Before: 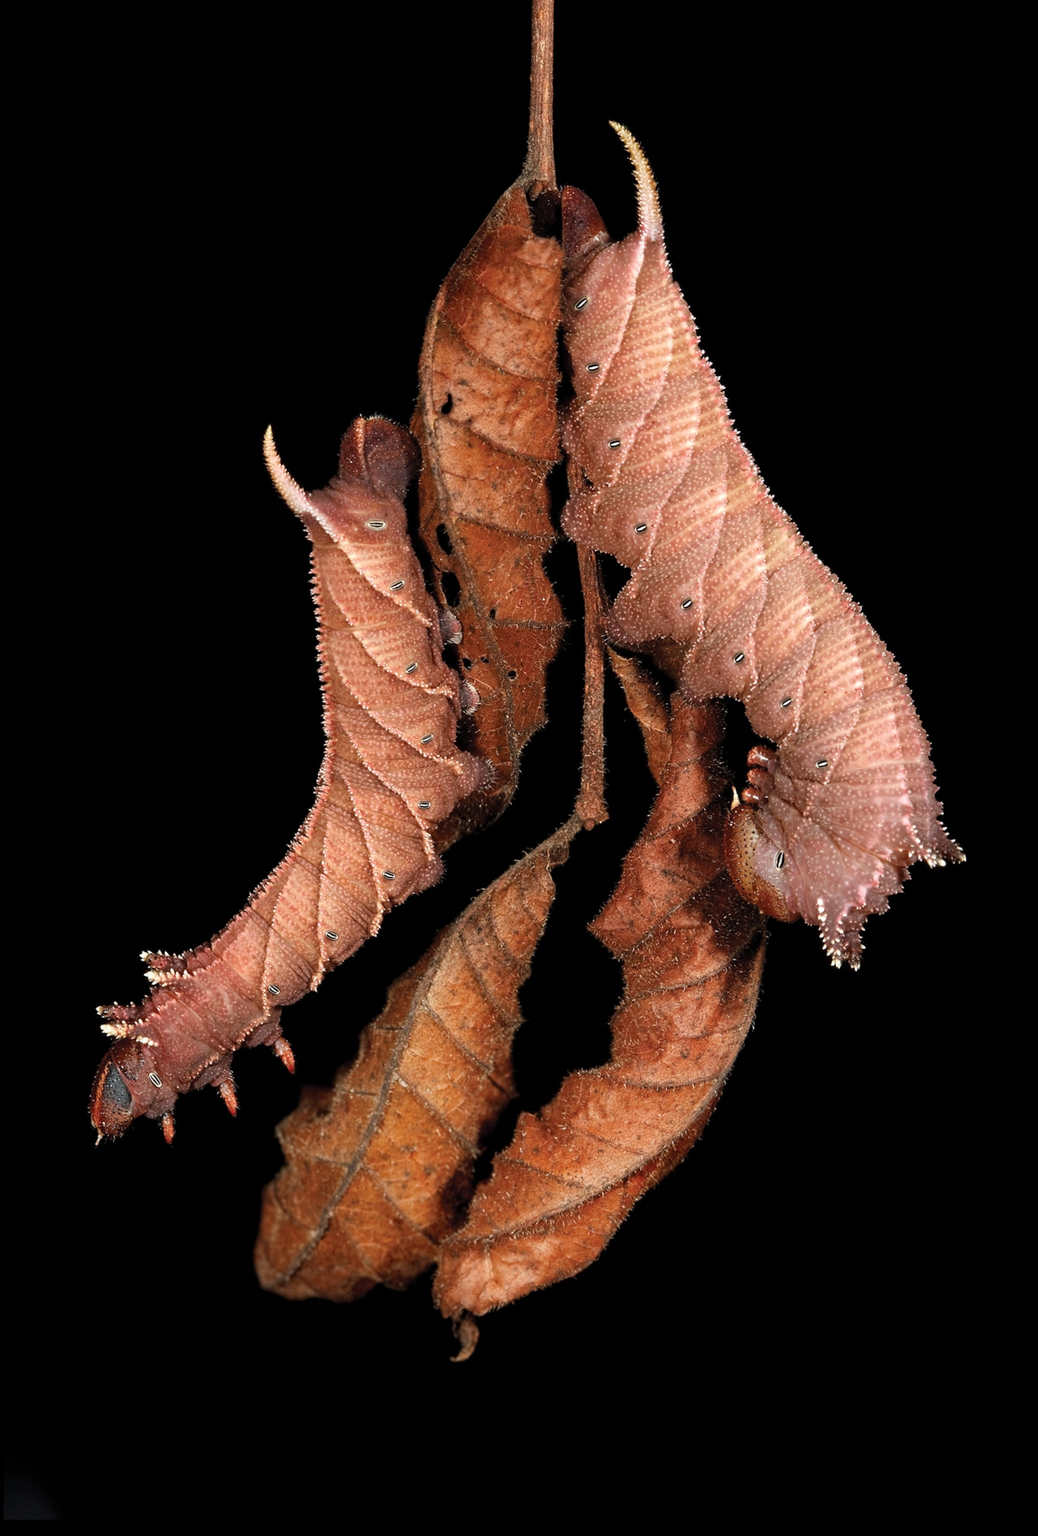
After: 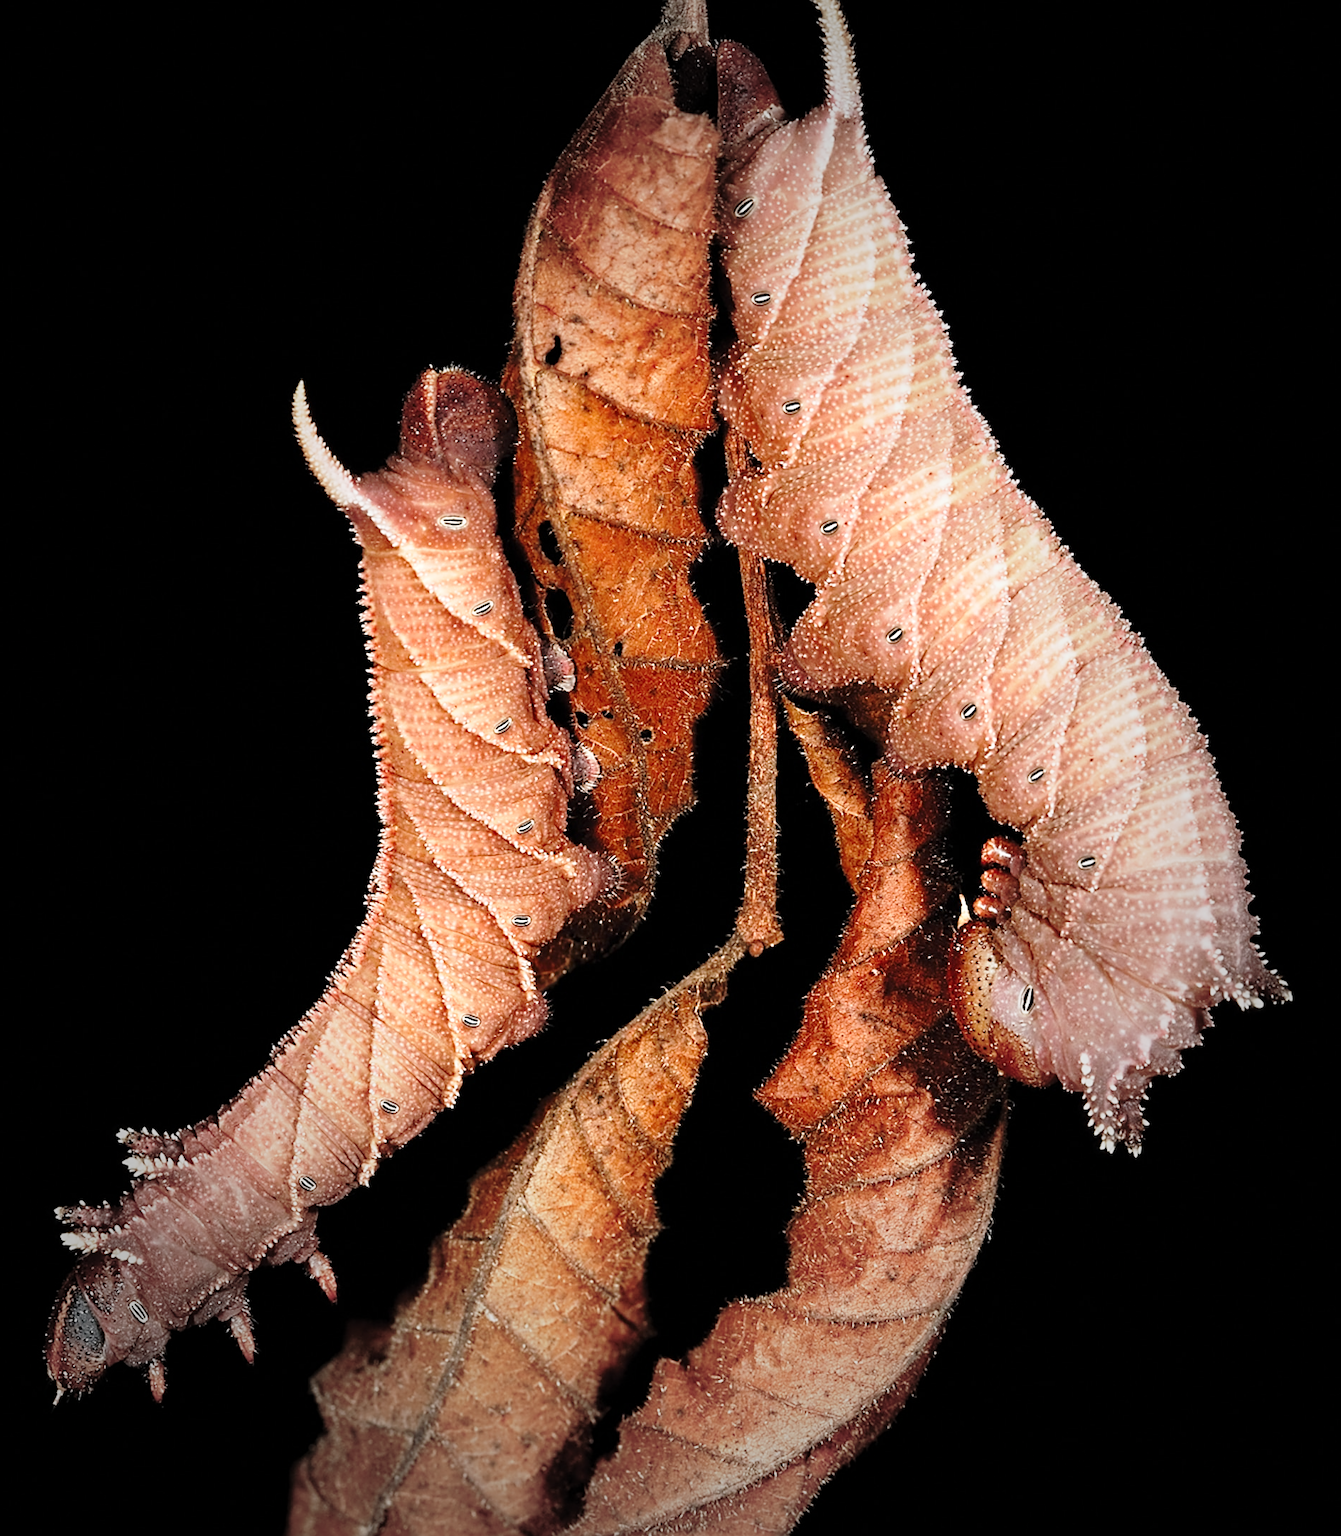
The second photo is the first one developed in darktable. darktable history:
vignetting: fall-off start 48.41%, automatic ratio true, width/height ratio 1.29, unbound false
base curve: curves: ch0 [(0, 0) (0.028, 0.03) (0.121, 0.232) (0.46, 0.748) (0.859, 0.968) (1, 1)], preserve colors none
crop: left 5.596%, top 10.314%, right 3.534%, bottom 19.395%
sharpen: on, module defaults
